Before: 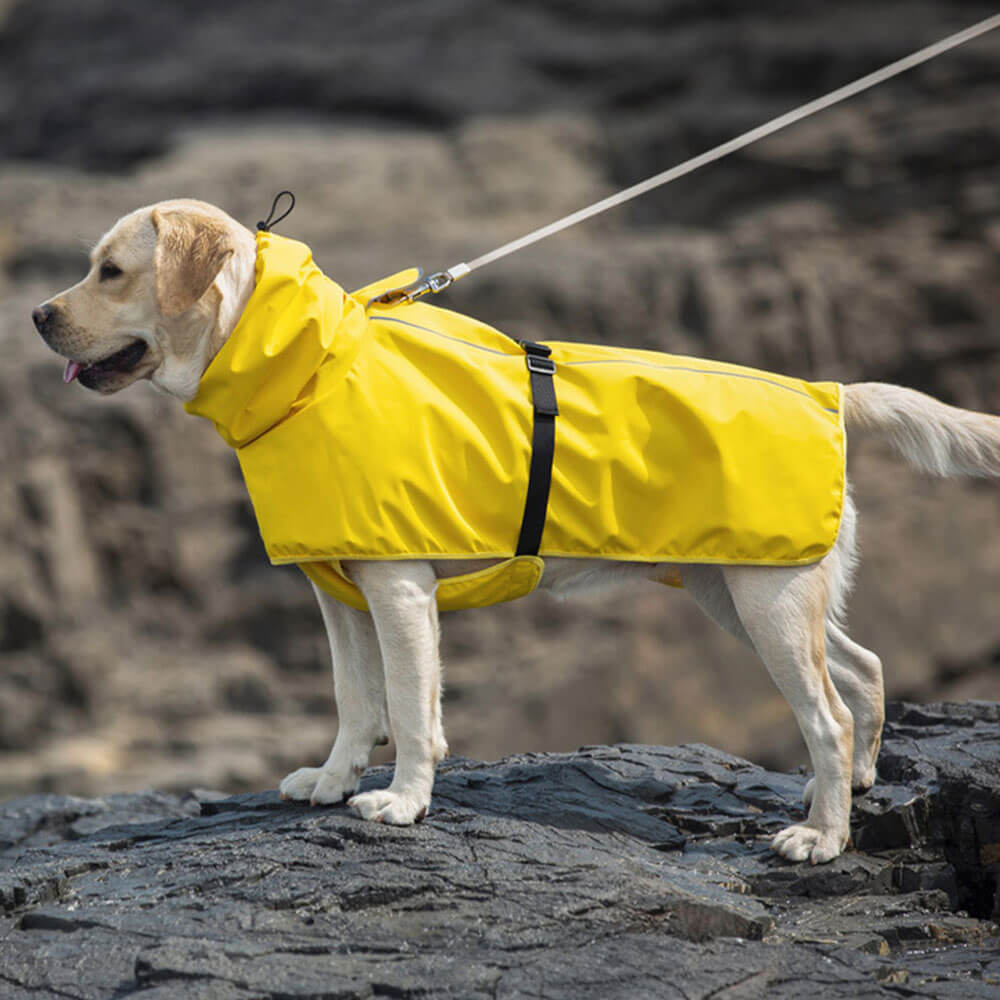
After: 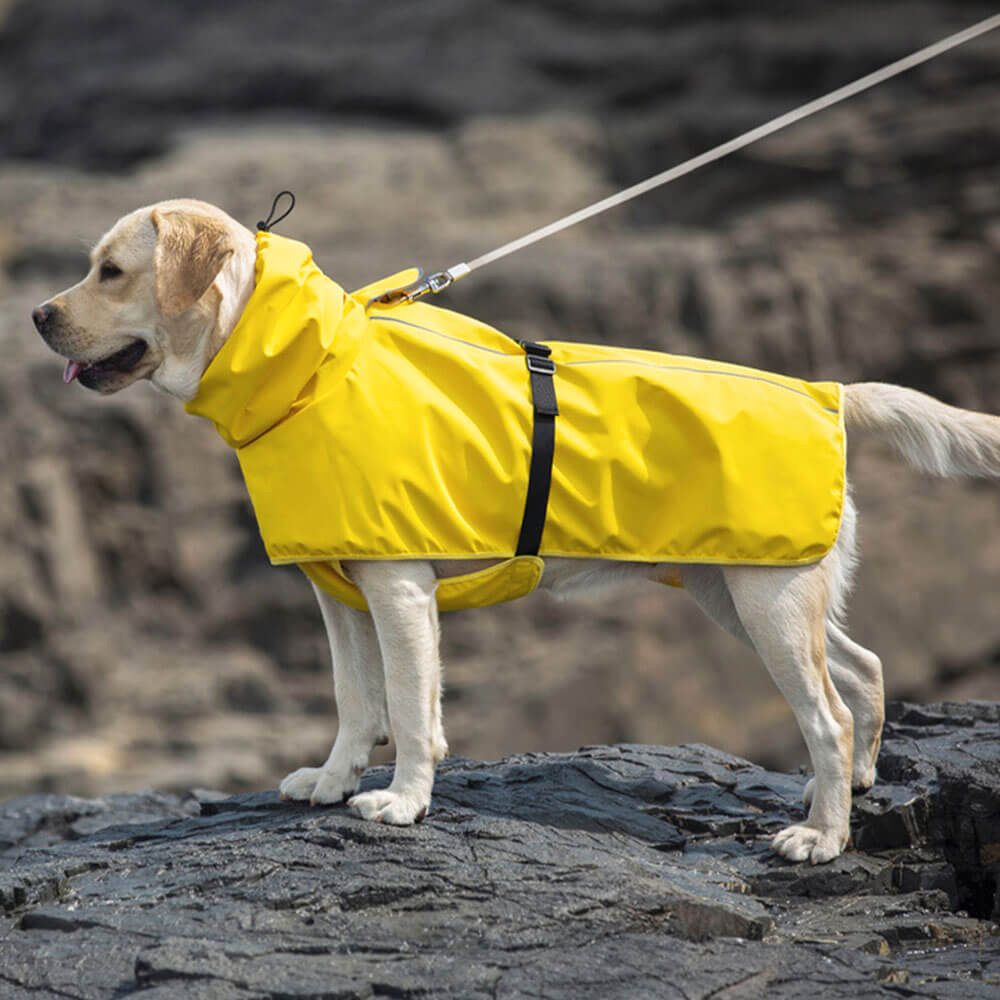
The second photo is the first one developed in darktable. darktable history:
exposure: exposure 0.082 EV, compensate highlight preservation false
